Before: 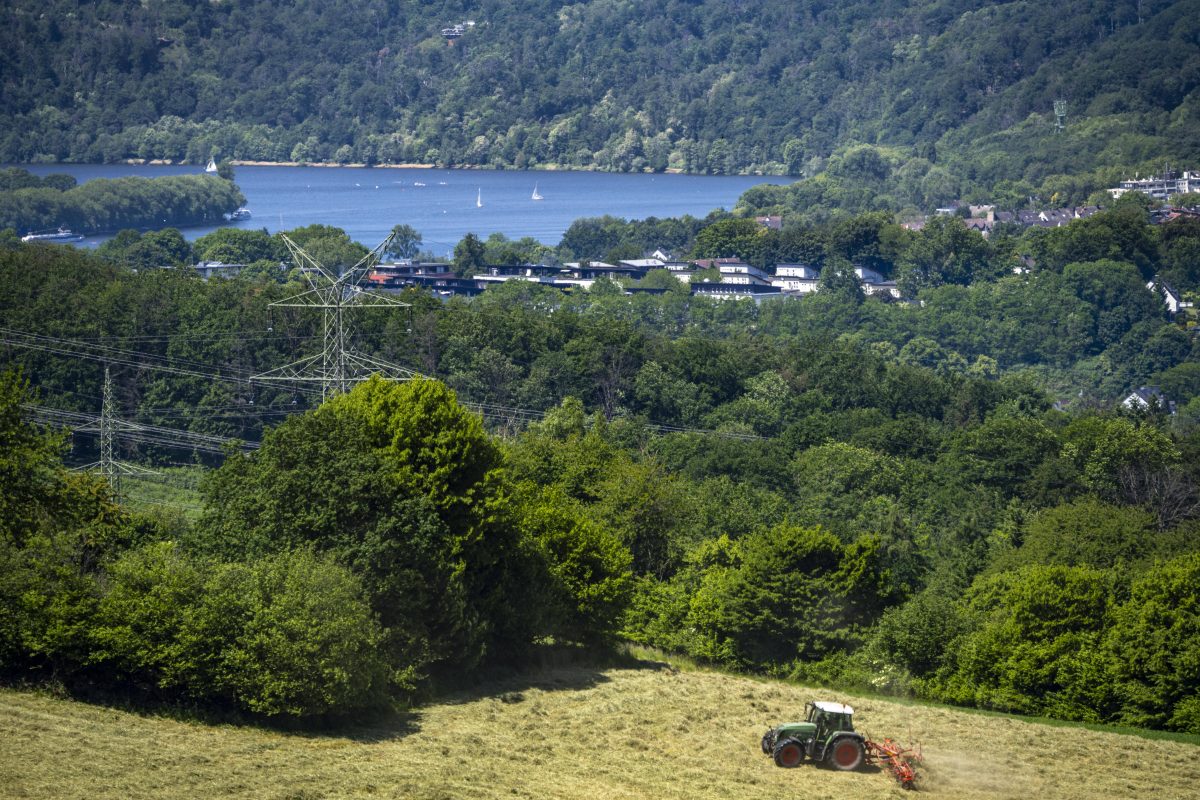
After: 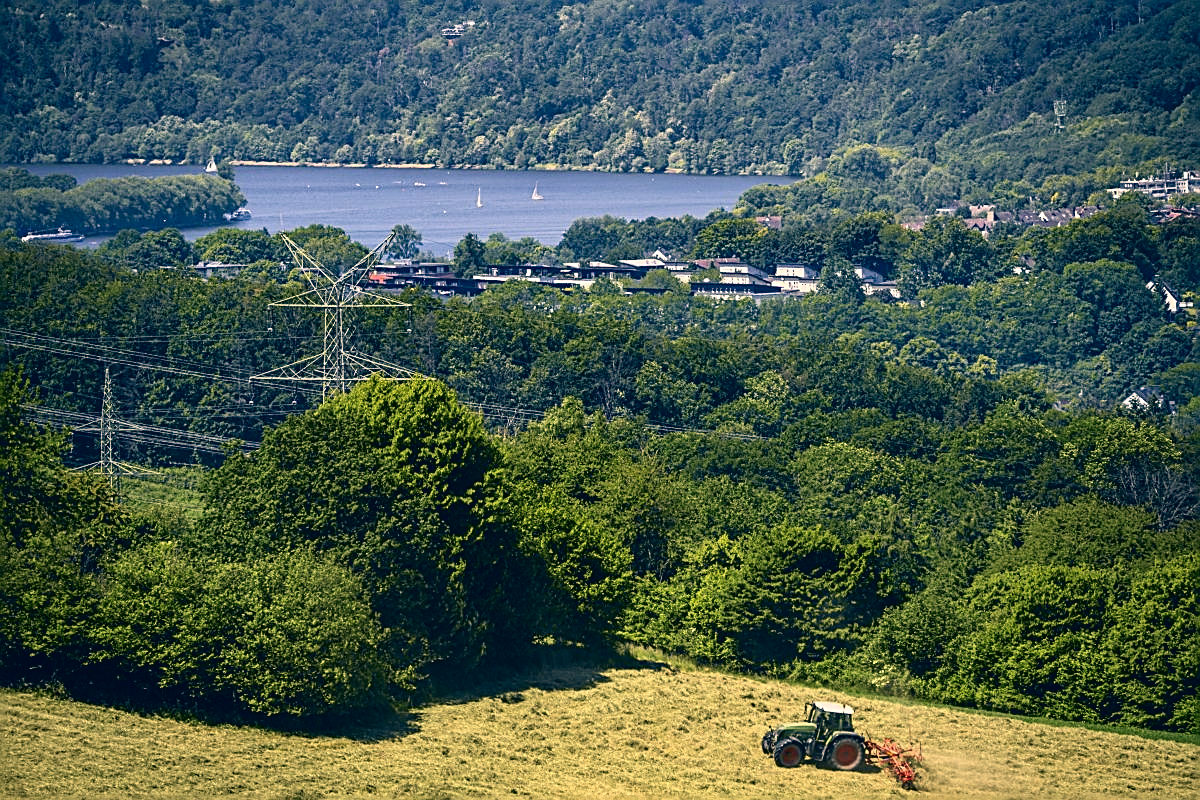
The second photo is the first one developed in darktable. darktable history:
color correction: highlights a* 10.34, highlights b* 14.59, shadows a* -10.06, shadows b* -15.03
tone curve: curves: ch0 [(0, 0) (0.058, 0.027) (0.214, 0.183) (0.304, 0.288) (0.522, 0.549) (0.658, 0.7) (0.741, 0.775) (0.844, 0.866) (0.986, 0.957)]; ch1 [(0, 0) (0.172, 0.123) (0.312, 0.296) (0.437, 0.429) (0.471, 0.469) (0.502, 0.5) (0.513, 0.515) (0.572, 0.603) (0.617, 0.653) (0.68, 0.724) (0.889, 0.924) (1, 1)]; ch2 [(0, 0) (0.411, 0.424) (0.489, 0.49) (0.502, 0.5) (0.517, 0.519) (0.549, 0.578) (0.604, 0.628) (0.693, 0.686) (1, 1)], color space Lab, independent channels, preserve colors none
sharpen: amount 0.993
